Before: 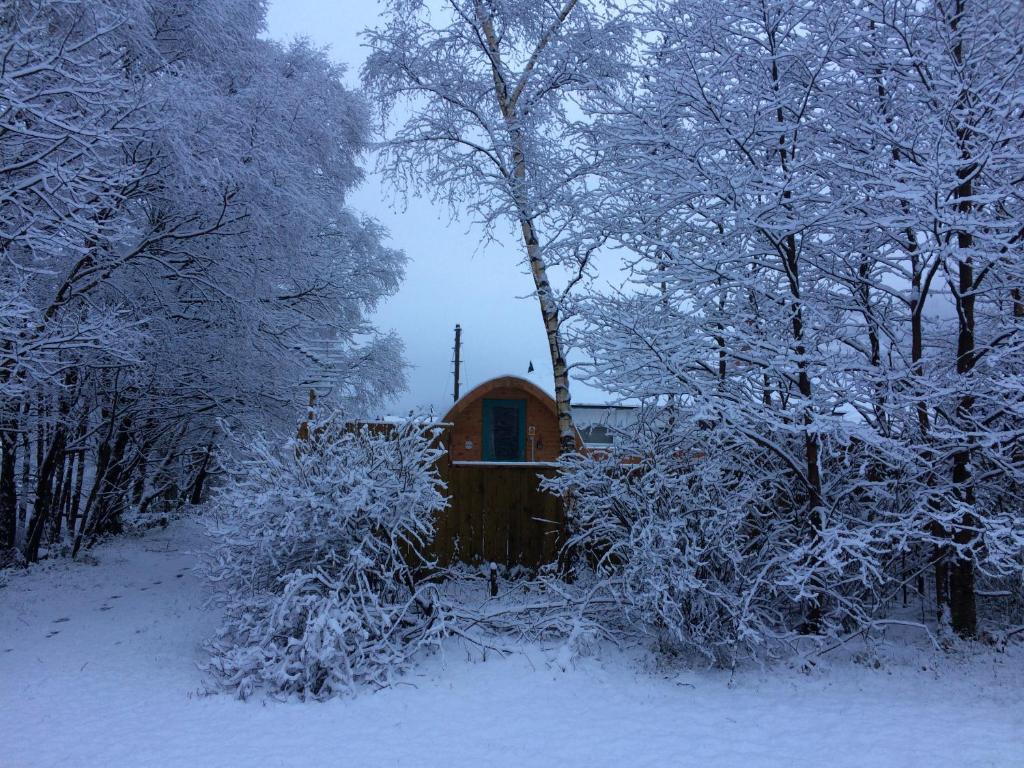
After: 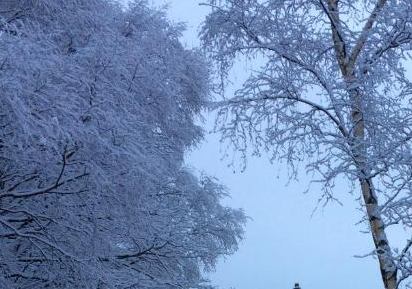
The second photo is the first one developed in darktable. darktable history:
crop: left 15.729%, top 5.424%, right 44.017%, bottom 56.855%
